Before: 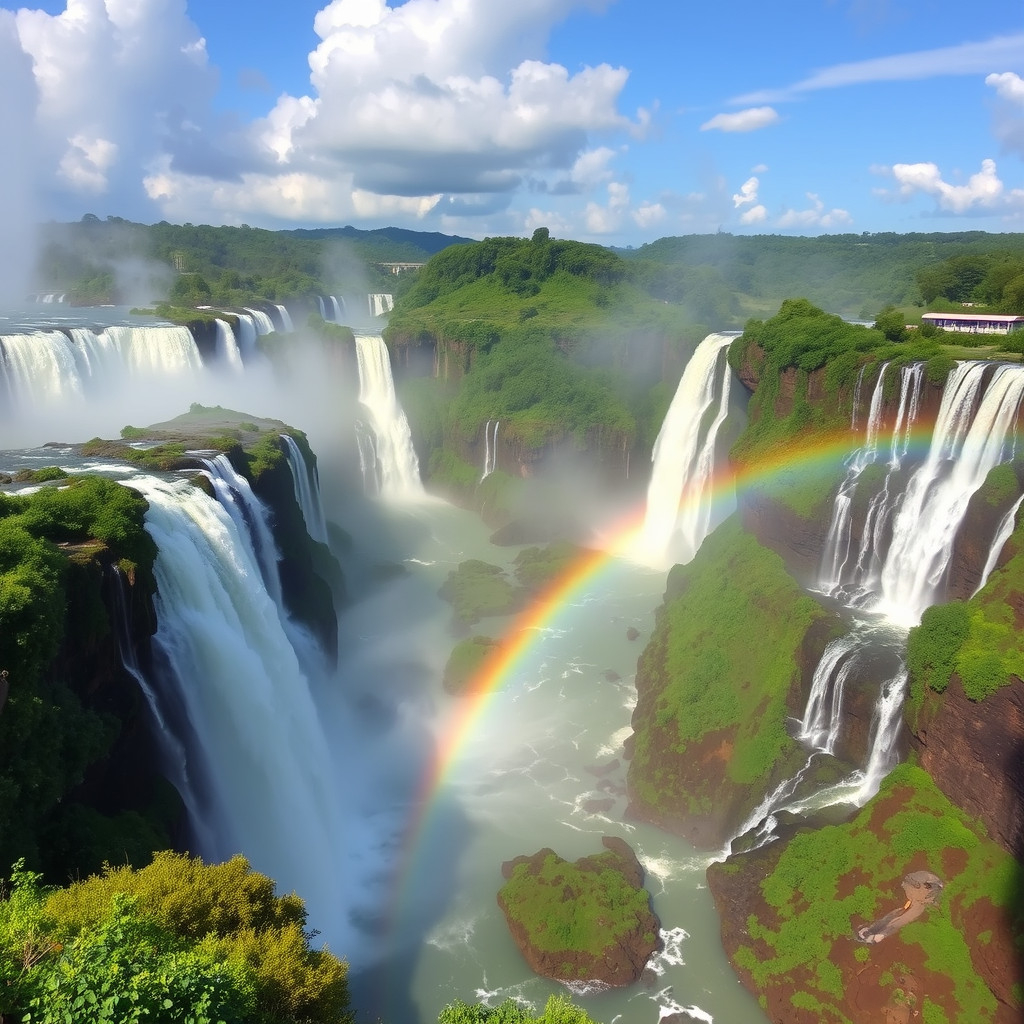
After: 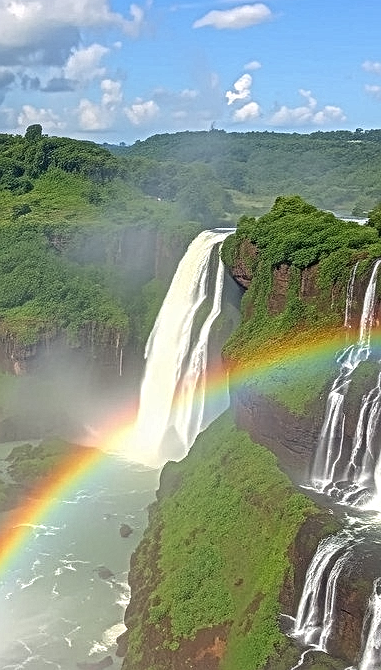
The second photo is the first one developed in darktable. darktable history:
local contrast: mode bilateral grid, contrast 20, coarseness 3, detail 299%, midtone range 0.2
crop and rotate: left 49.578%, top 10.105%, right 13.145%, bottom 24.374%
